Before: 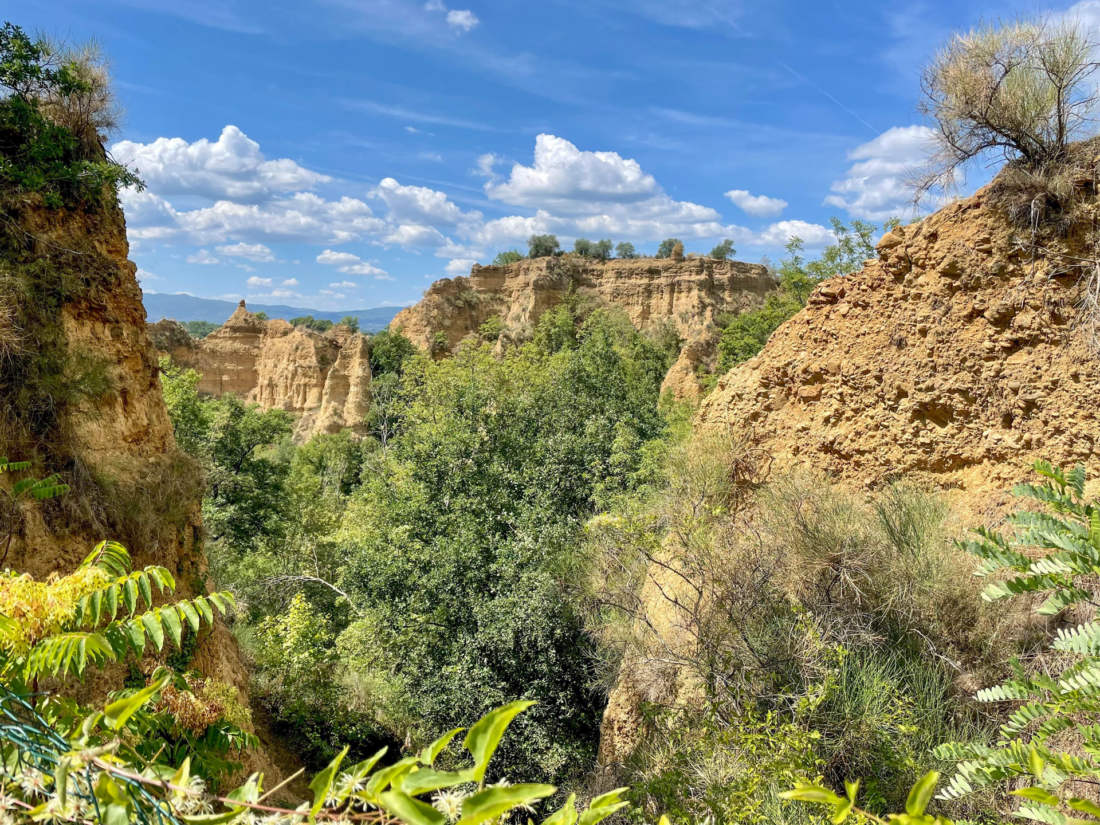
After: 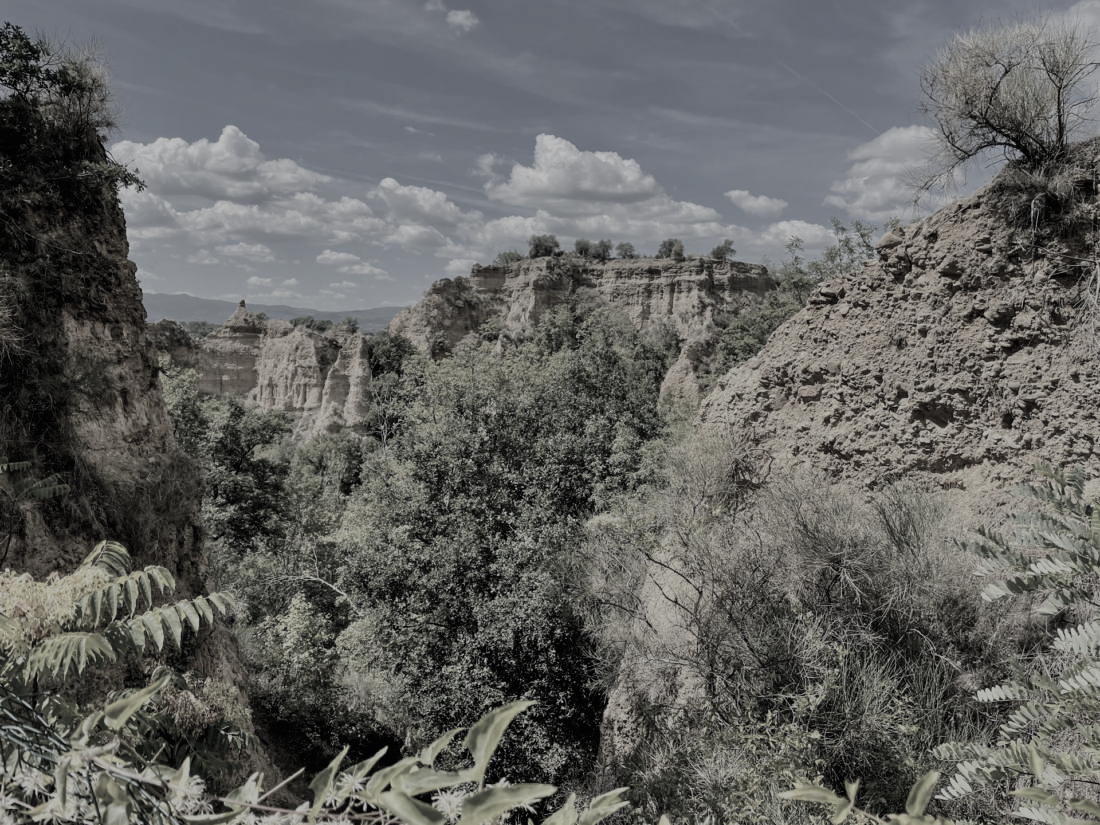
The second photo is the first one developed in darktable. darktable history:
color correction: saturation 0.2
tone equalizer: -8 EV -0.75 EV, -7 EV -0.7 EV, -6 EV -0.6 EV, -5 EV -0.4 EV, -3 EV 0.4 EV, -2 EV 0.6 EV, -1 EV 0.7 EV, +0 EV 0.75 EV, edges refinement/feathering 500, mask exposure compensation -1.57 EV, preserve details no
filmic rgb: black relative exposure -6.59 EV, white relative exposure 4.71 EV, hardness 3.13, contrast 0.805
exposure: black level correction -0.016, exposure -1.018 EV, compensate highlight preservation false
